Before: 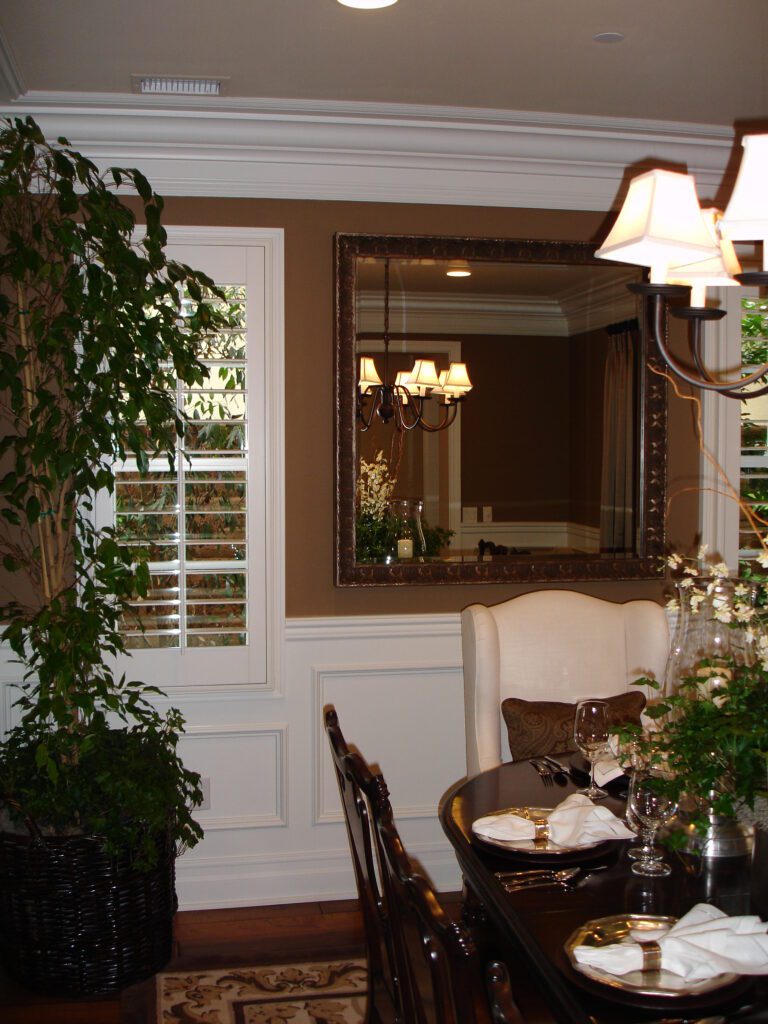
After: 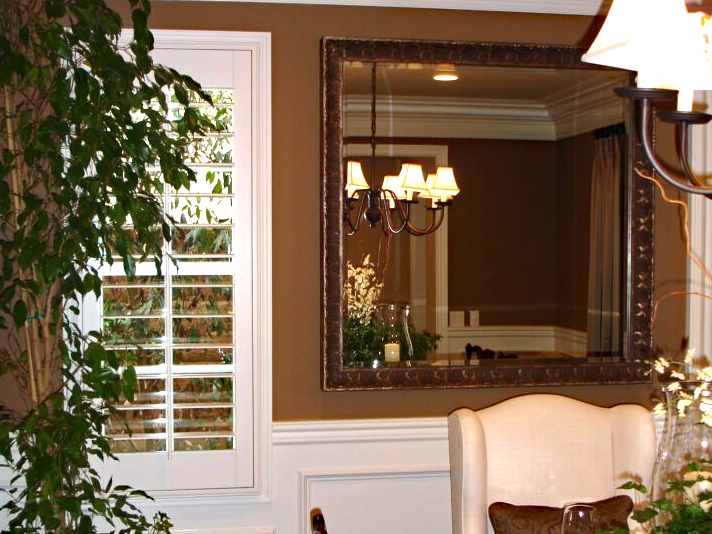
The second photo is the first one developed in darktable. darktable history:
exposure: exposure 0.943 EV, compensate highlight preservation false
crop: left 1.744%, top 19.225%, right 5.069%, bottom 28.357%
haze removal: strength 0.29, distance 0.25, compatibility mode true, adaptive false
